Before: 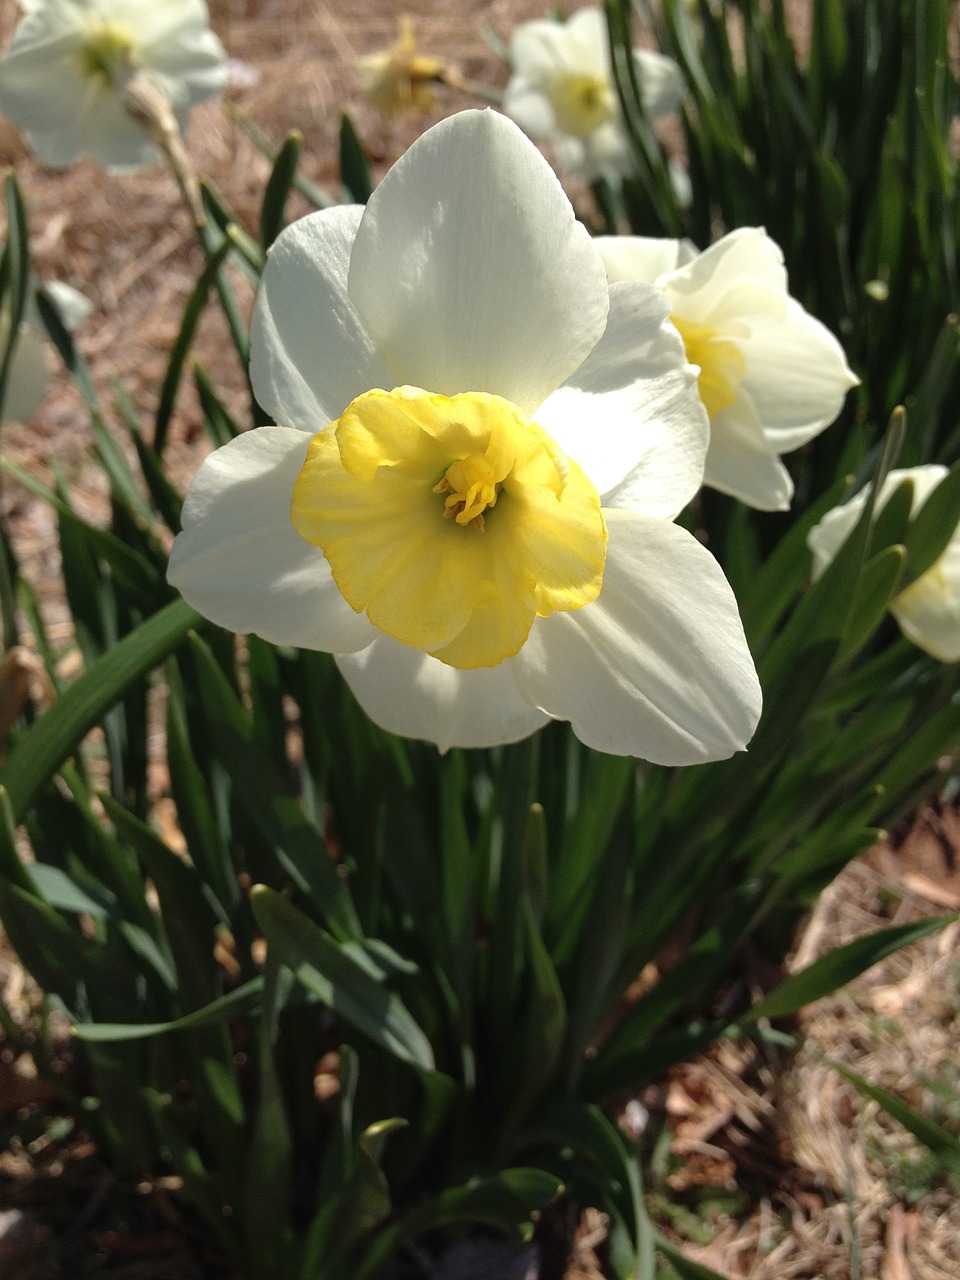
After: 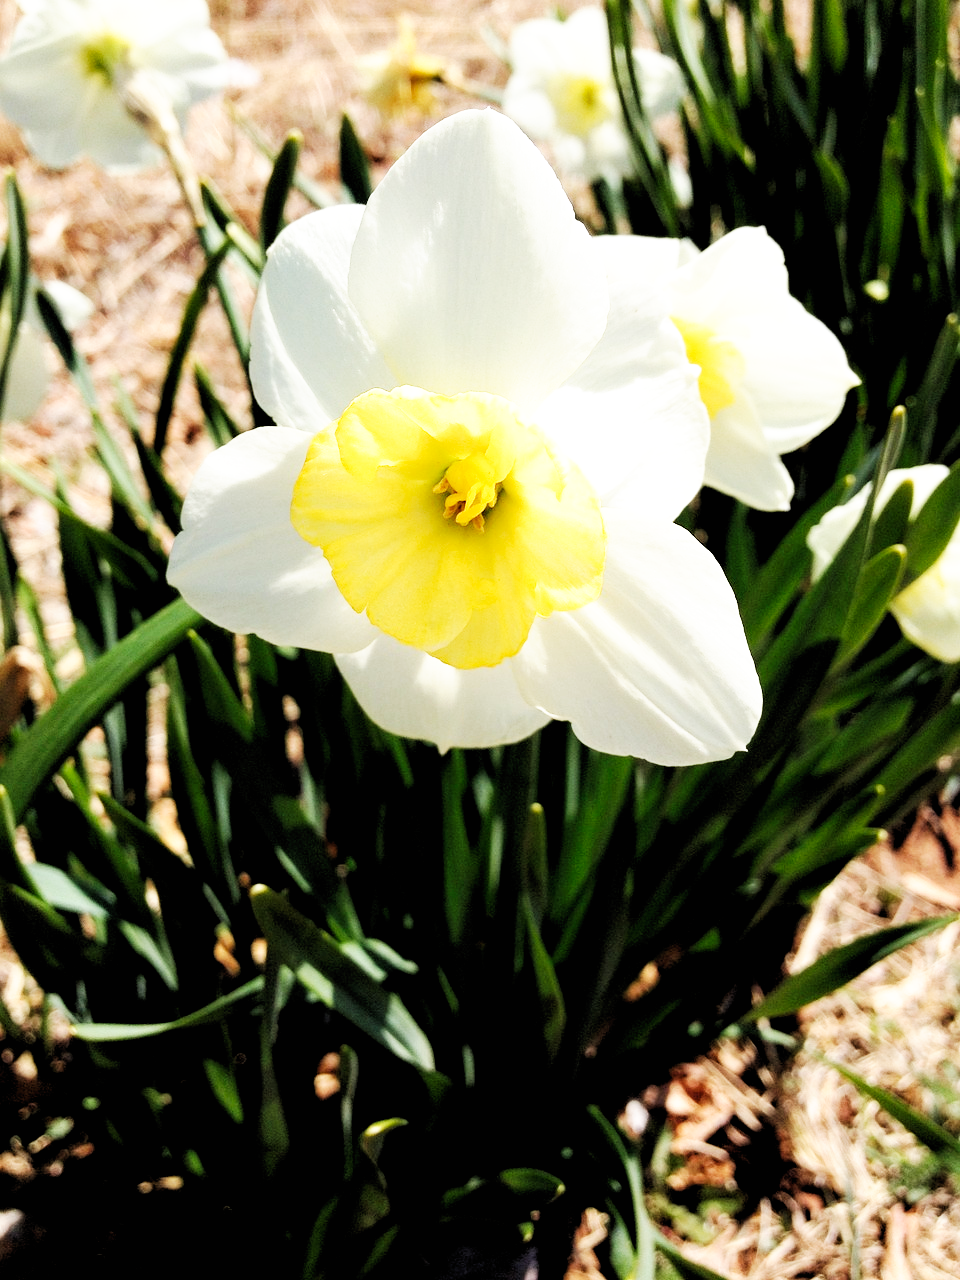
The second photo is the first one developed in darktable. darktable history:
rgb levels: levels [[0.013, 0.434, 0.89], [0, 0.5, 1], [0, 0.5, 1]]
base curve: curves: ch0 [(0, 0) (0.007, 0.004) (0.027, 0.03) (0.046, 0.07) (0.207, 0.54) (0.442, 0.872) (0.673, 0.972) (1, 1)], preserve colors none
